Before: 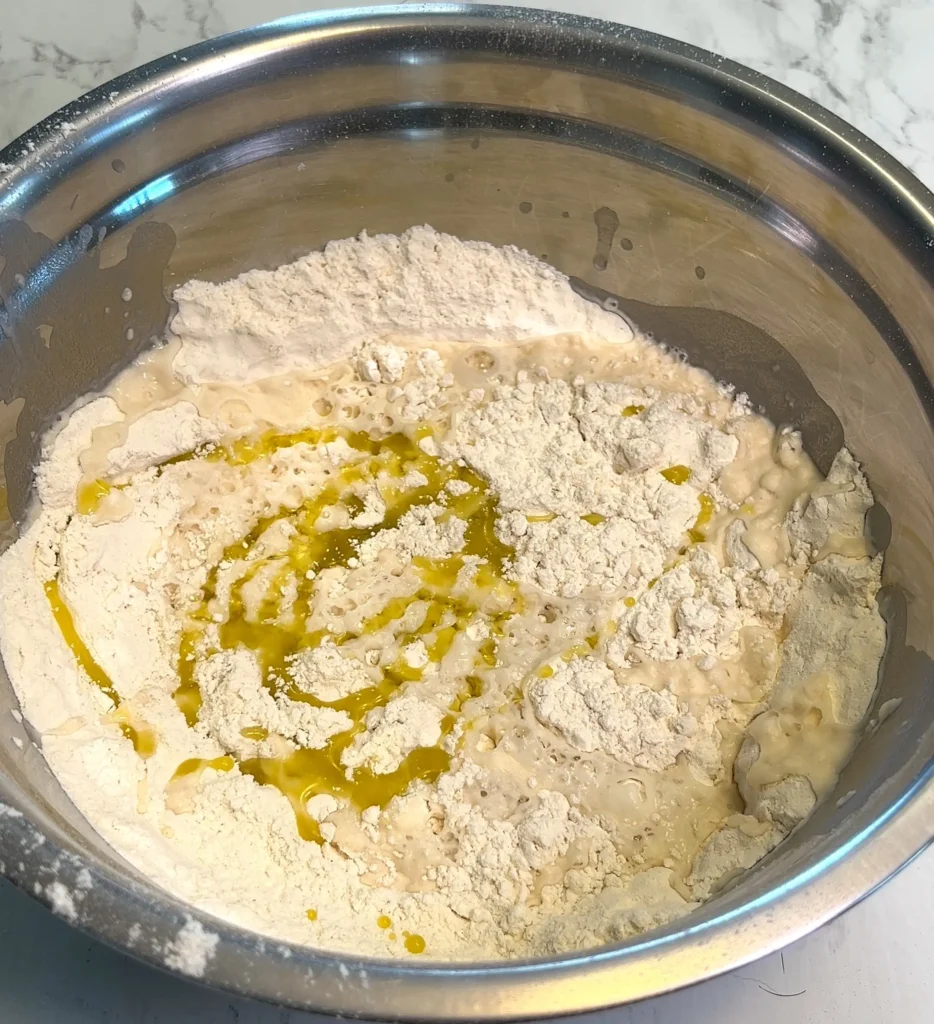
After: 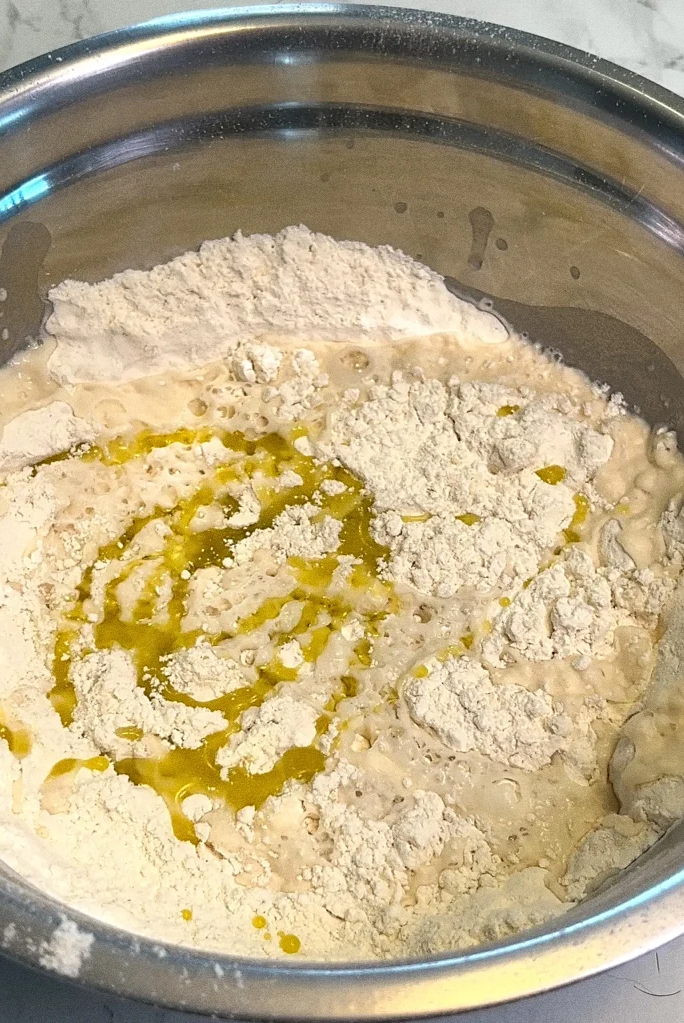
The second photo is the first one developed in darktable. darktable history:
grain: coarseness 0.09 ISO
crop: left 13.443%, right 13.31%
sharpen: amount 0.2
